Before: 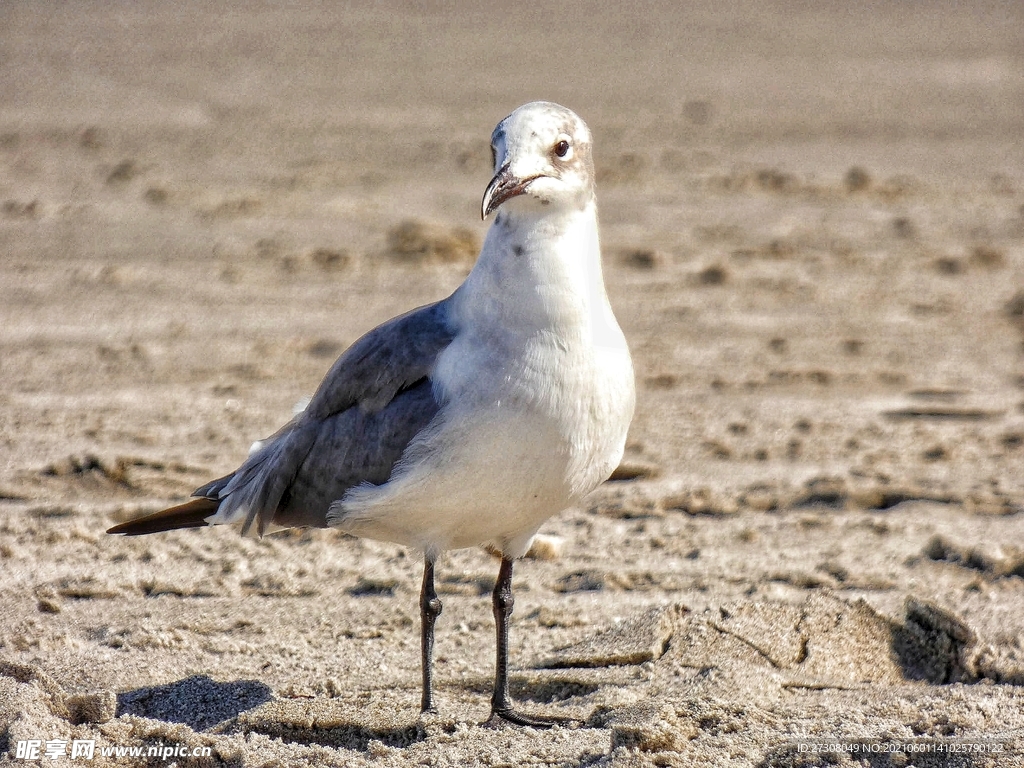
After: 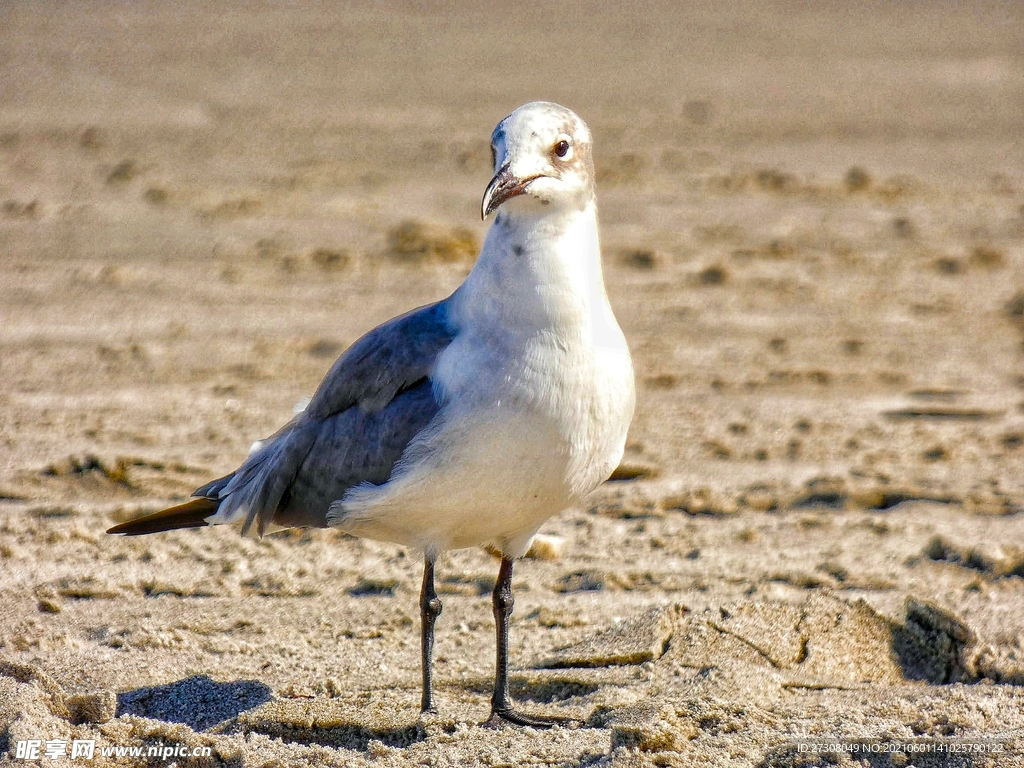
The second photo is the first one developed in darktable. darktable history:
color balance rgb: shadows lift › chroma 2.037%, shadows lift › hue 219.37°, linear chroma grading › shadows 19.738%, linear chroma grading › highlights 2.633%, linear chroma grading › mid-tones 9.8%, perceptual saturation grading › global saturation 24.918%, global vibrance 20%
